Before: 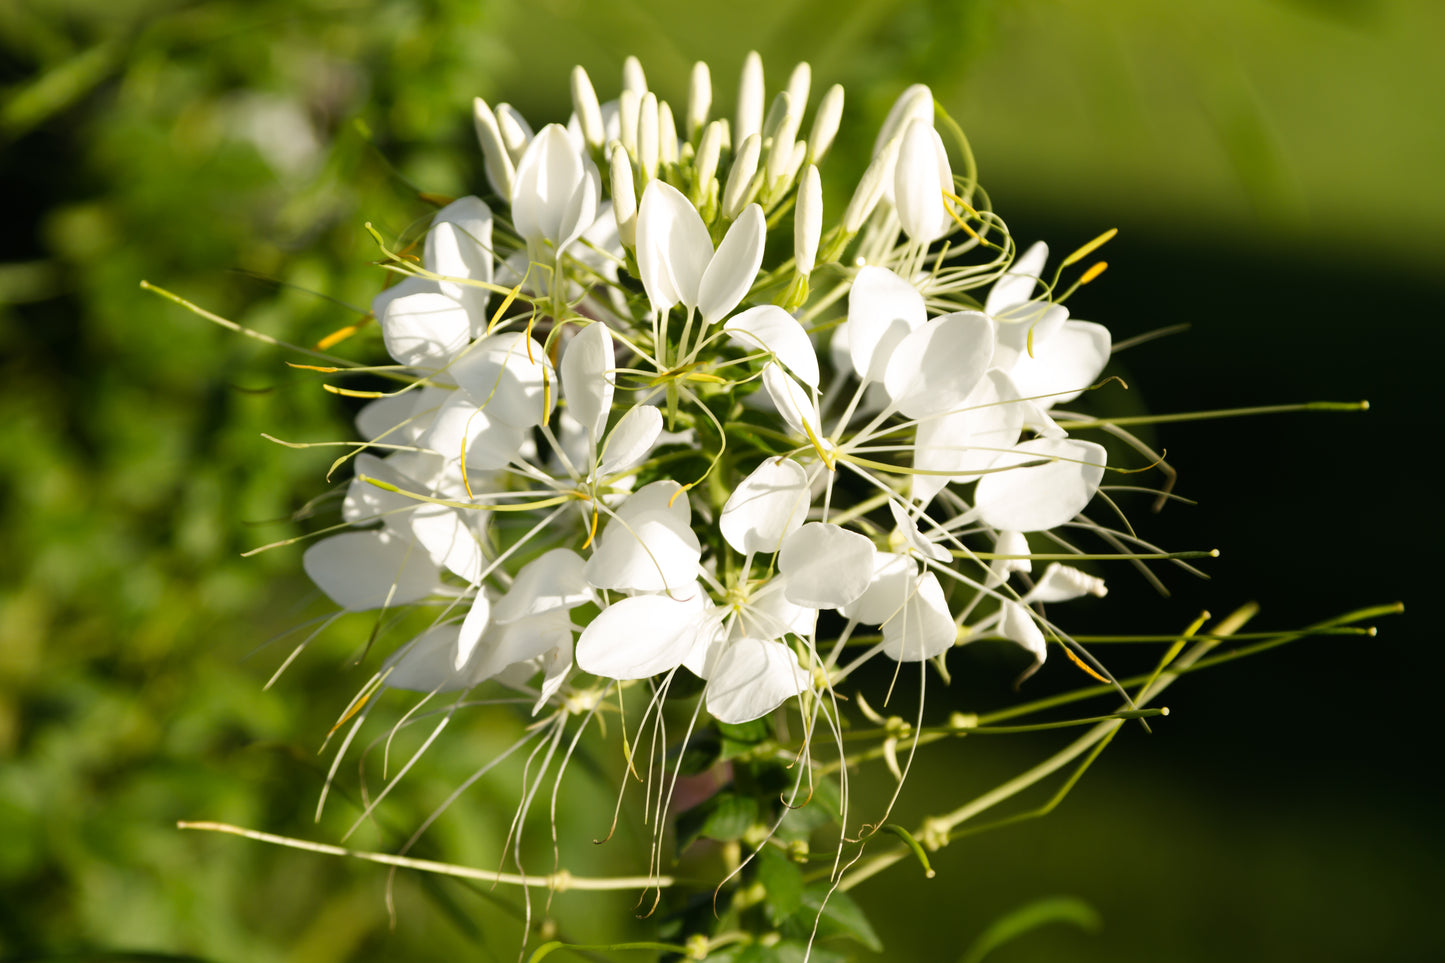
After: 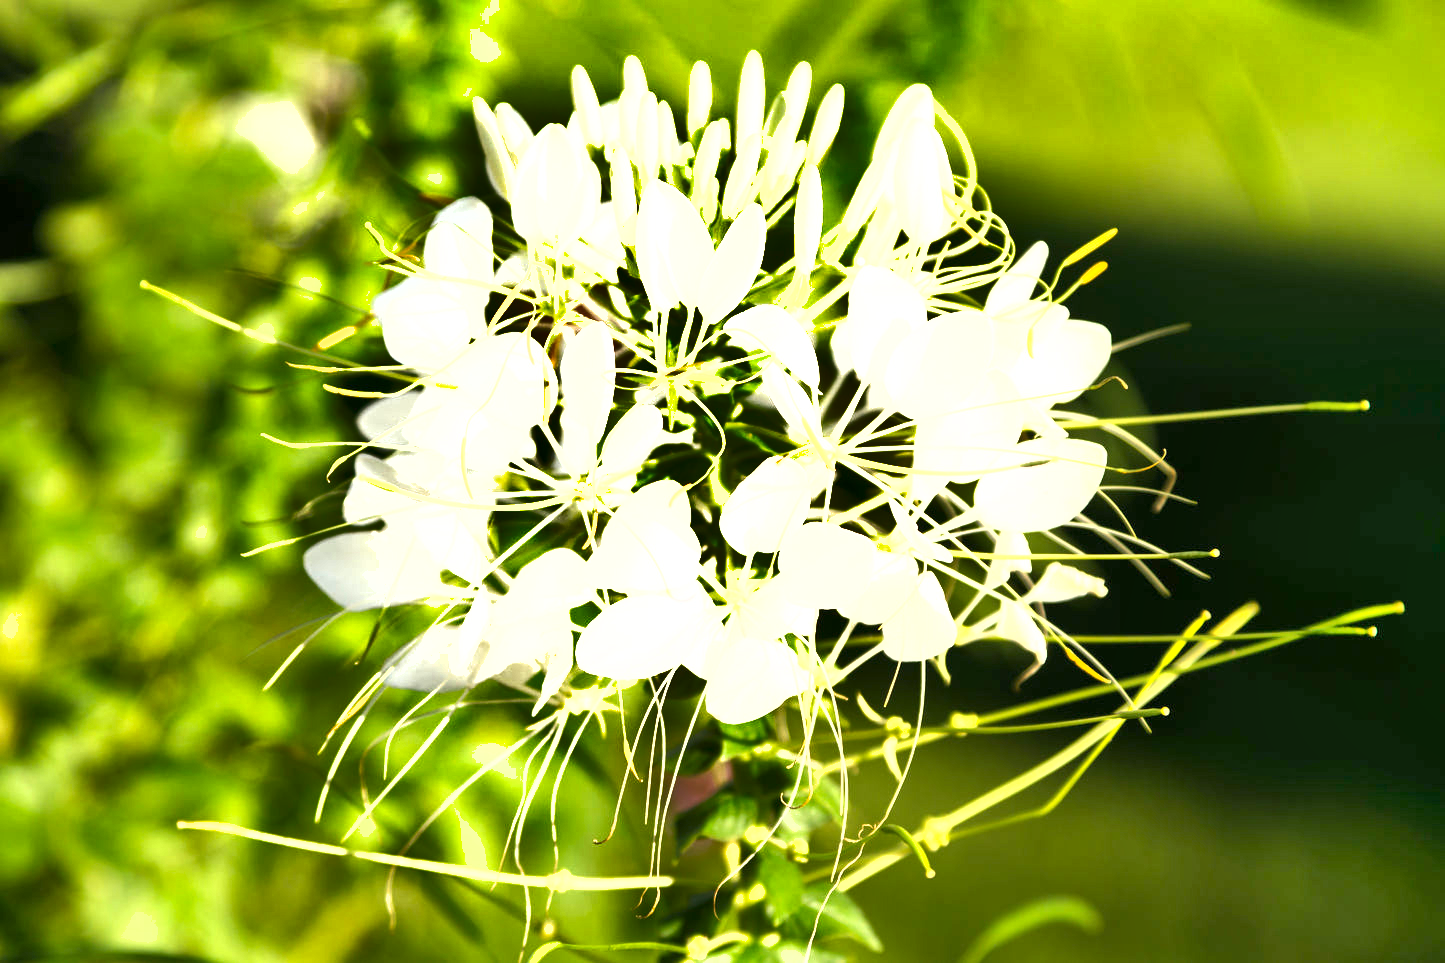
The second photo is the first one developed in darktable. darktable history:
shadows and highlights: white point adjustment 0.127, highlights -69.01, soften with gaussian
exposure: black level correction 0.001, exposure 1.801 EV, compensate highlight preservation false
